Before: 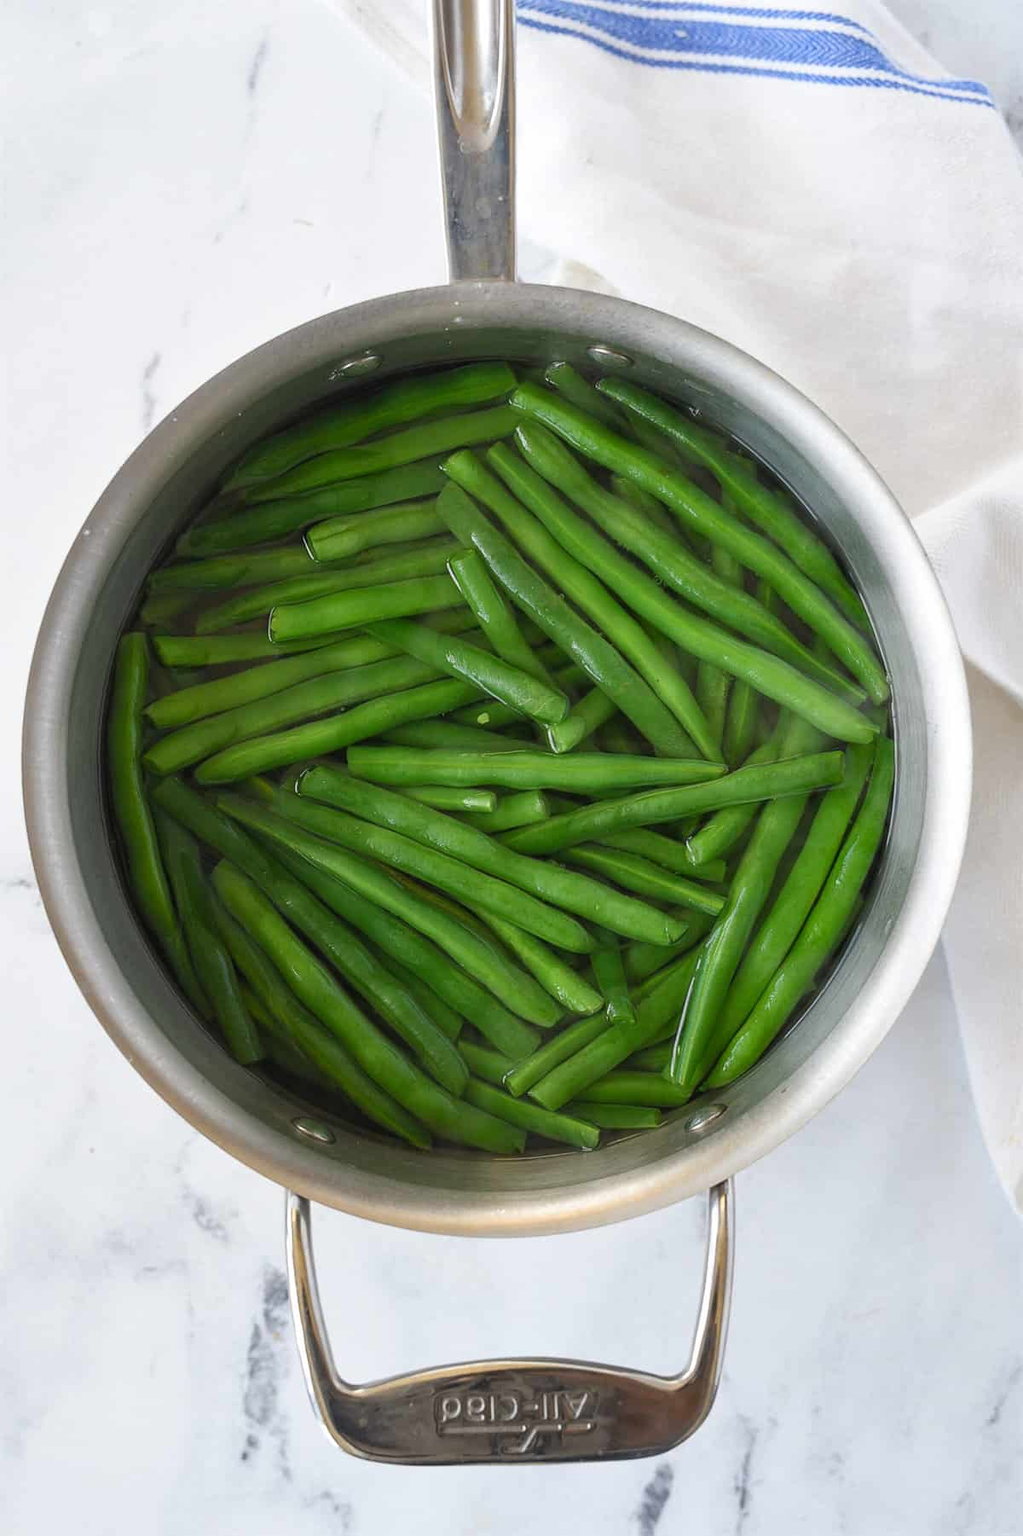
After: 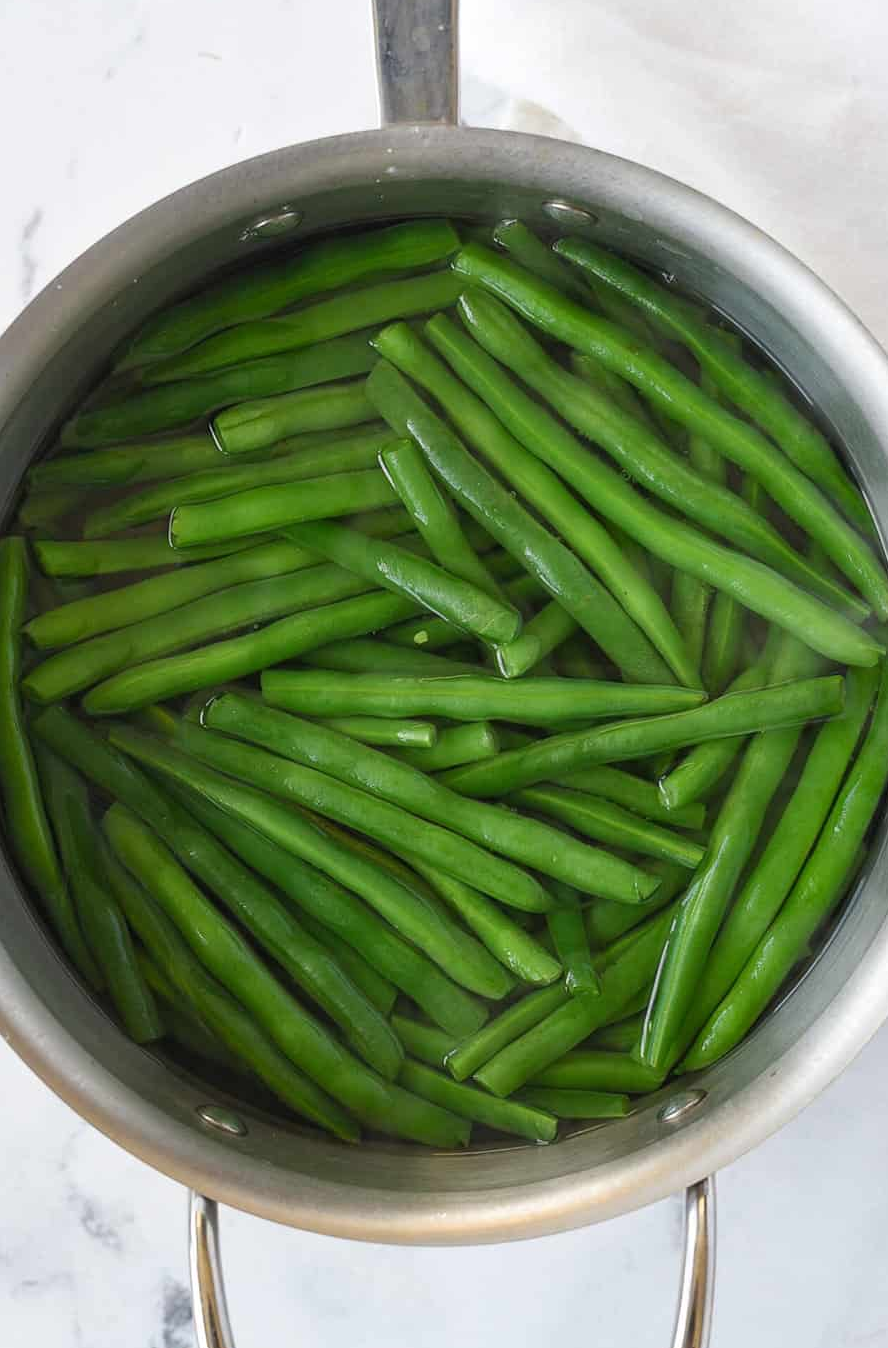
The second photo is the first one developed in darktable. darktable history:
crop and rotate: left 12.194%, top 11.407%, right 13.745%, bottom 13.707%
